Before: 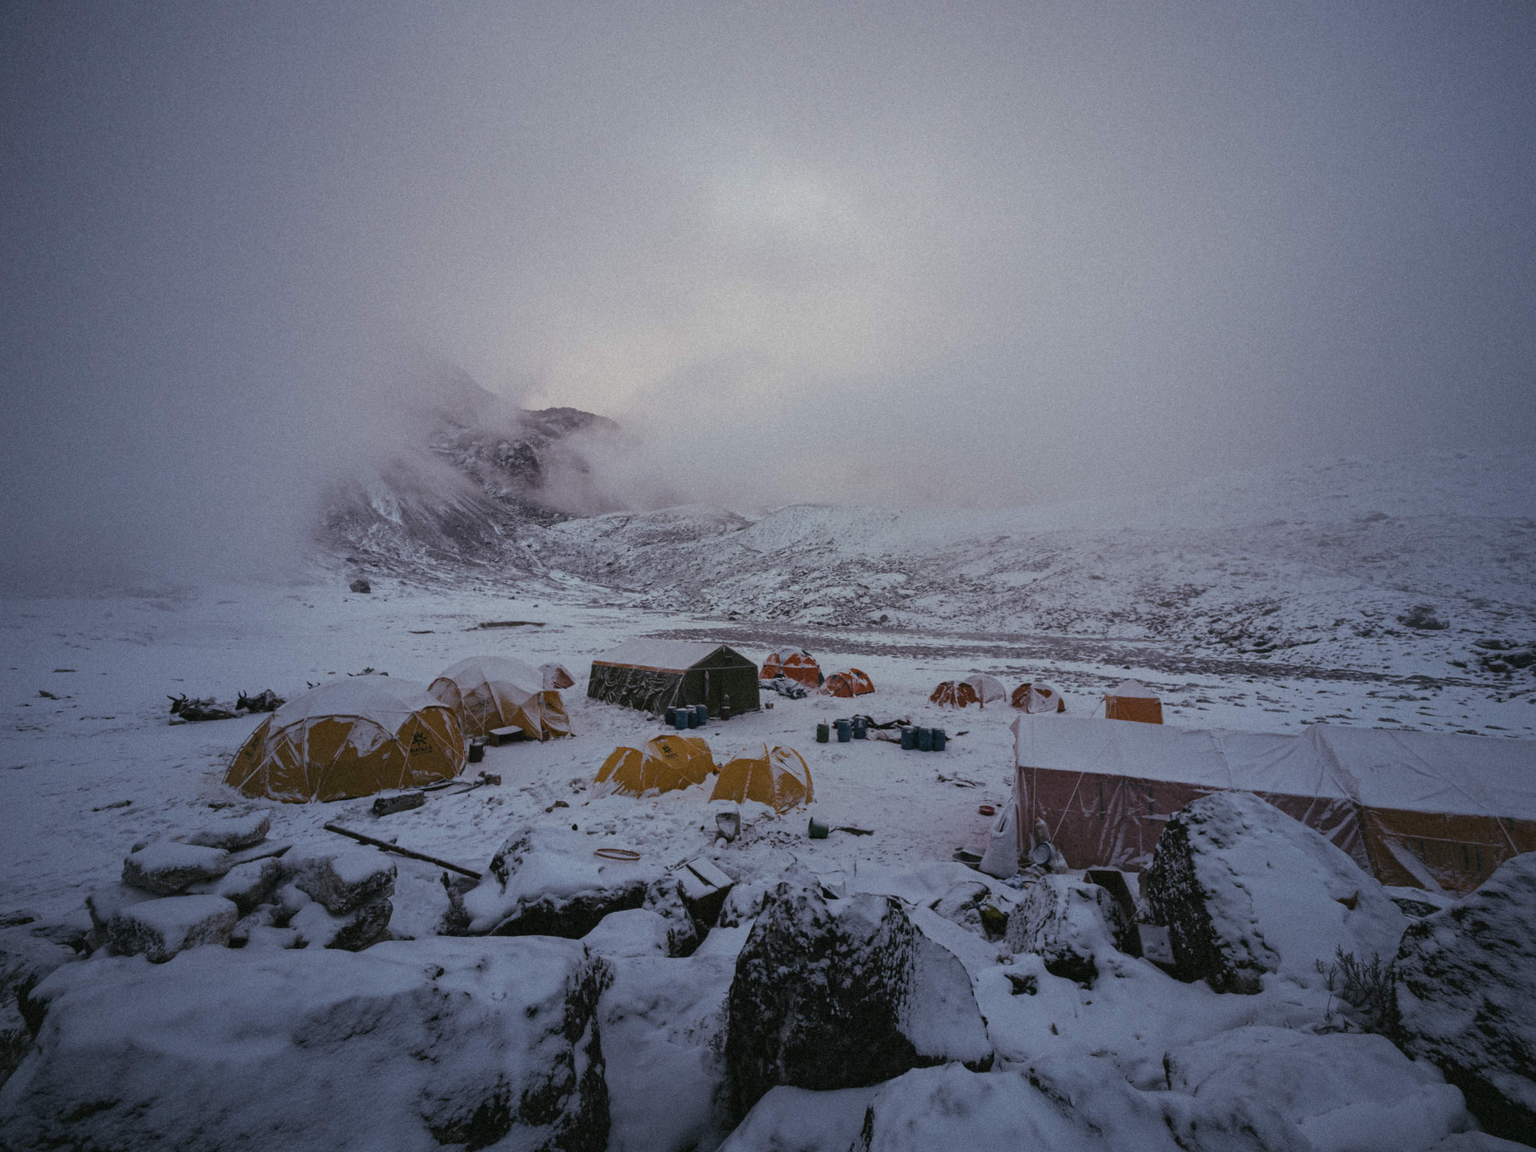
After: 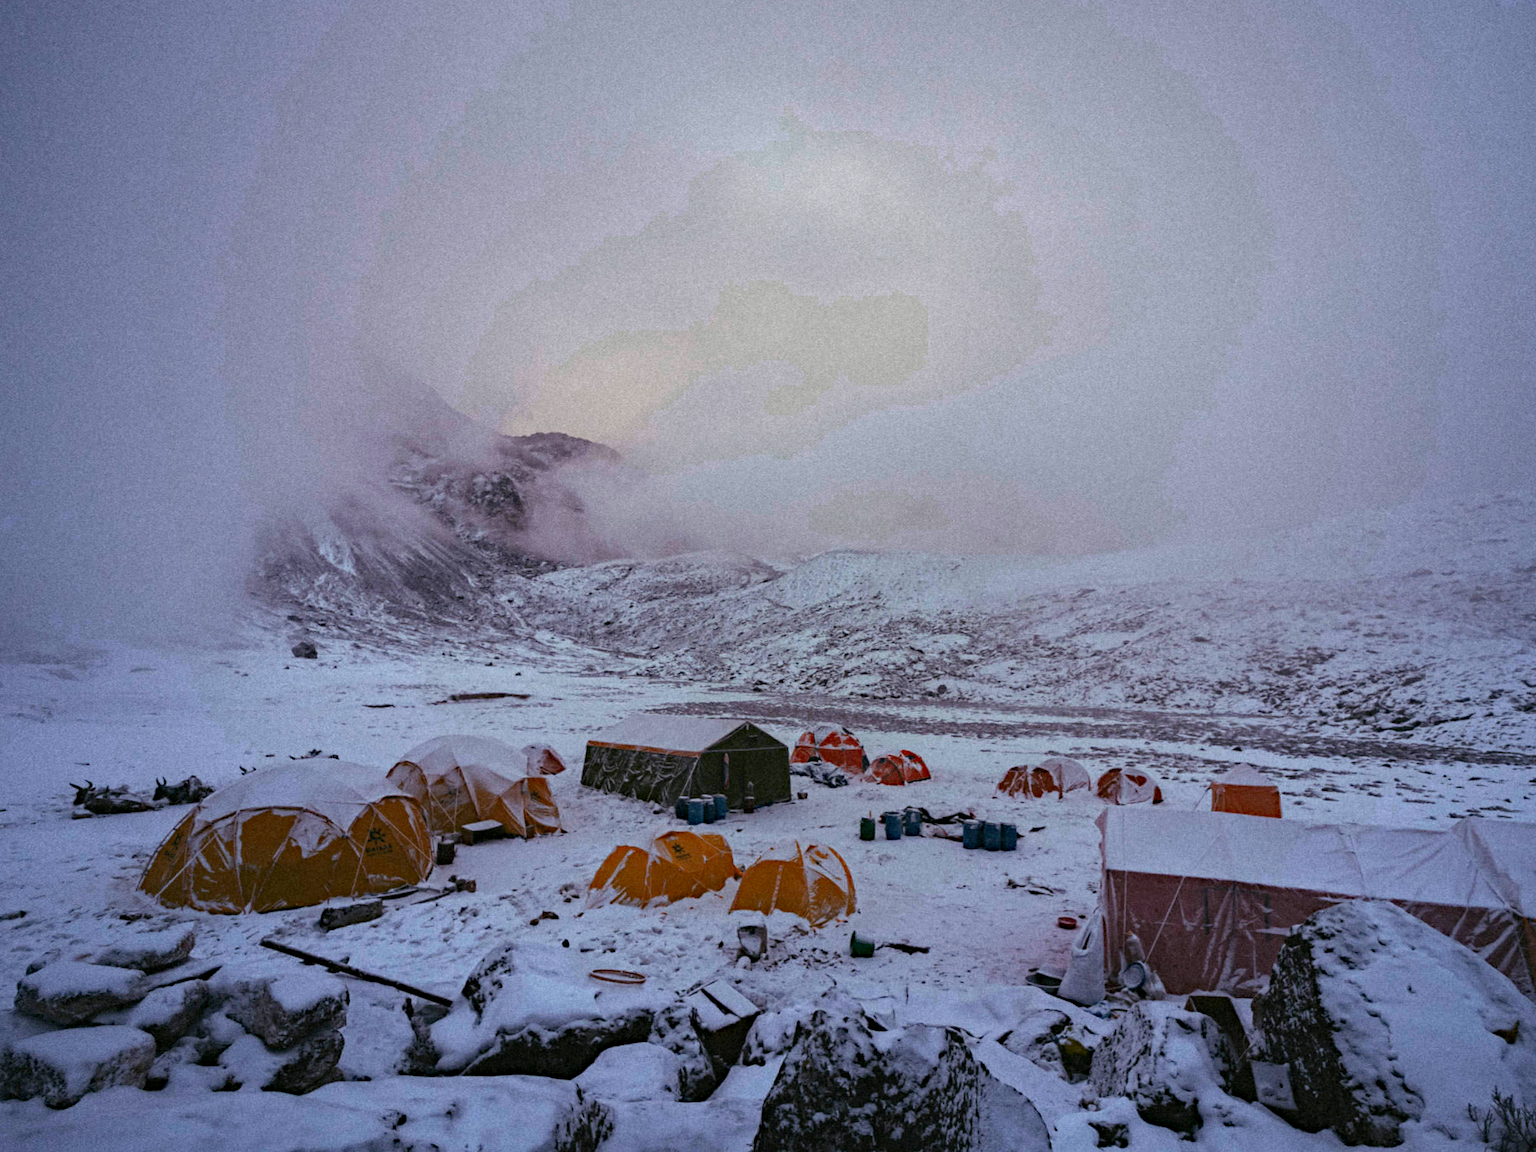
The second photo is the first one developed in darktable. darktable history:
crop and rotate: left 7.196%, top 4.574%, right 10.605%, bottom 13.178%
color zones: curves: ch0 [(0.473, 0.374) (0.742, 0.784)]; ch1 [(0.354, 0.737) (0.742, 0.705)]; ch2 [(0.318, 0.421) (0.758, 0.532)]
haze removal: strength 0.29, distance 0.25, compatibility mode true, adaptive false
color balance: contrast fulcrum 17.78%
